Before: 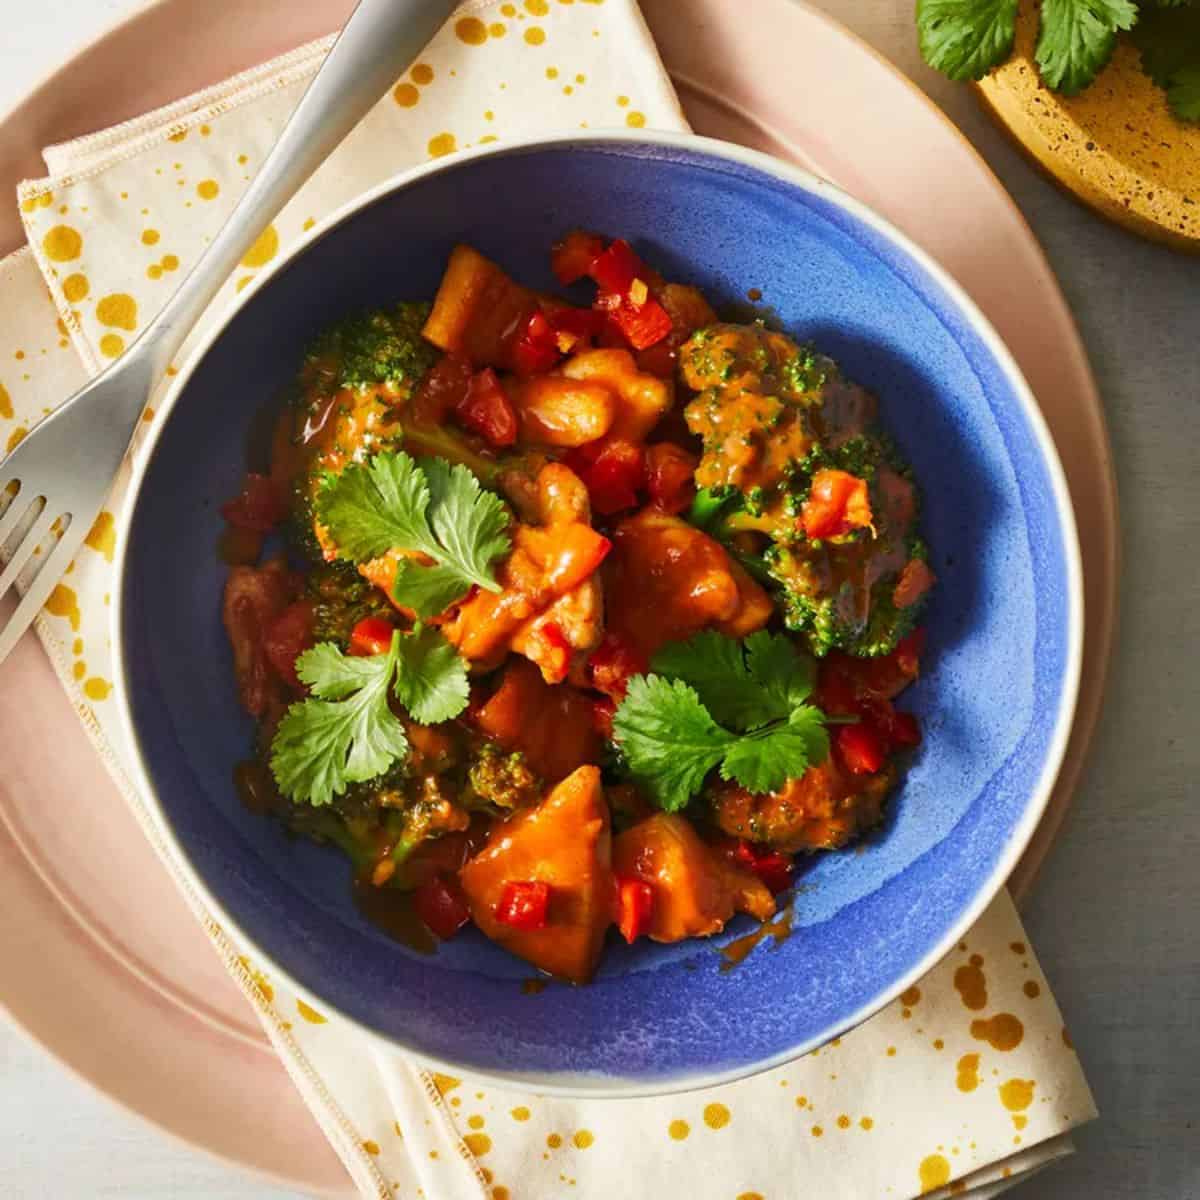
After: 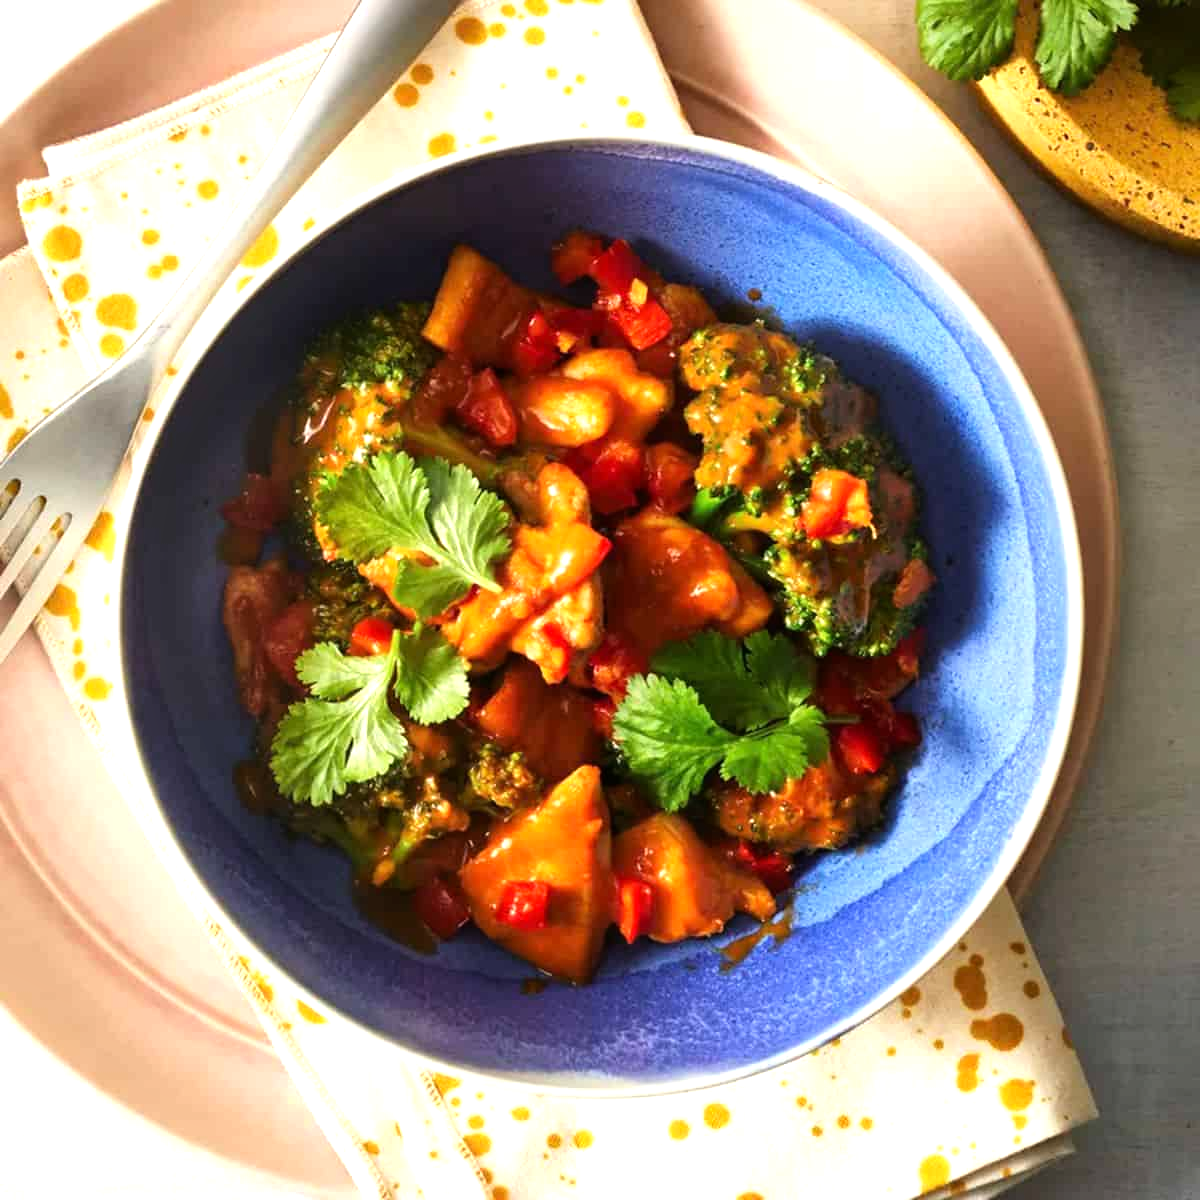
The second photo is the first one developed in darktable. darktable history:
tone equalizer: -8 EV -0.771 EV, -7 EV -0.718 EV, -6 EV -0.632 EV, -5 EV -0.364 EV, -3 EV 0.384 EV, -2 EV 0.6 EV, -1 EV 0.683 EV, +0 EV 0.73 EV
